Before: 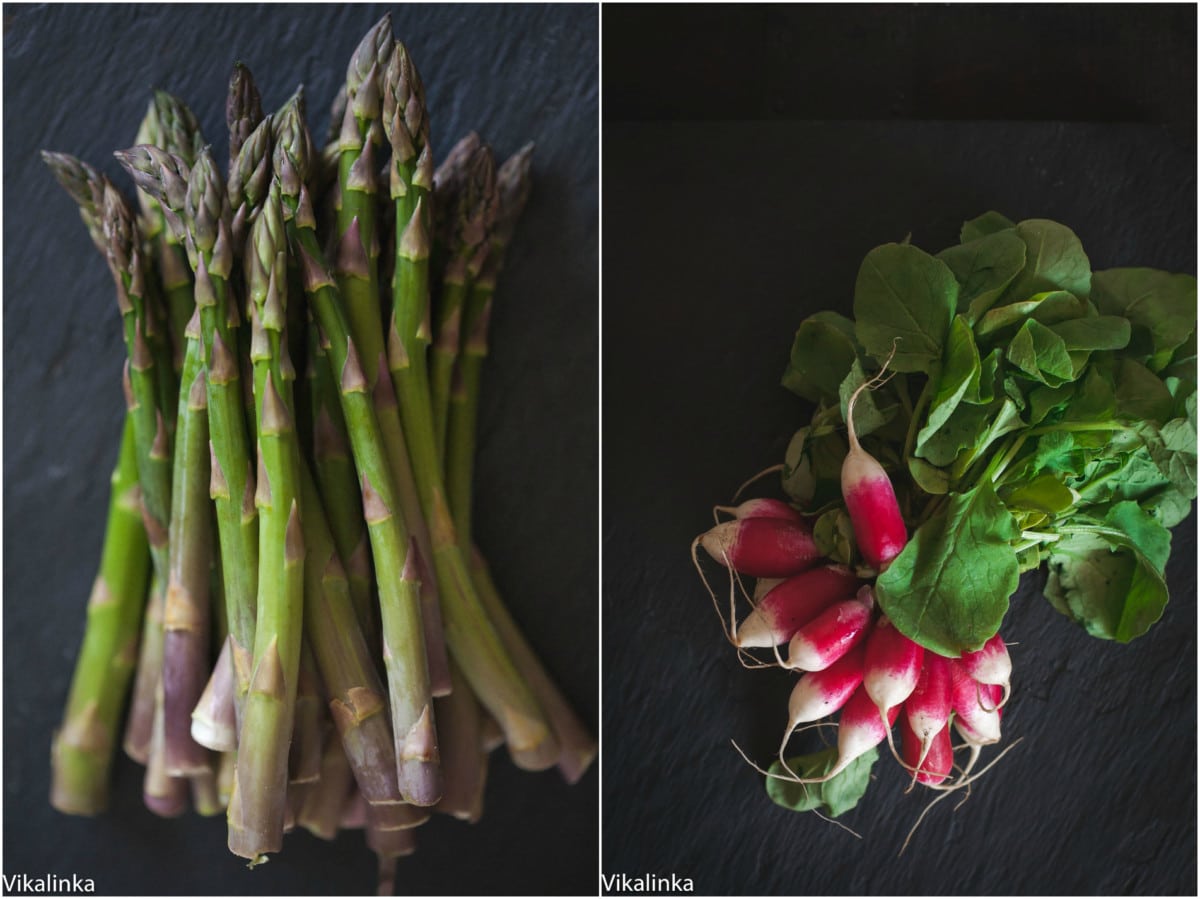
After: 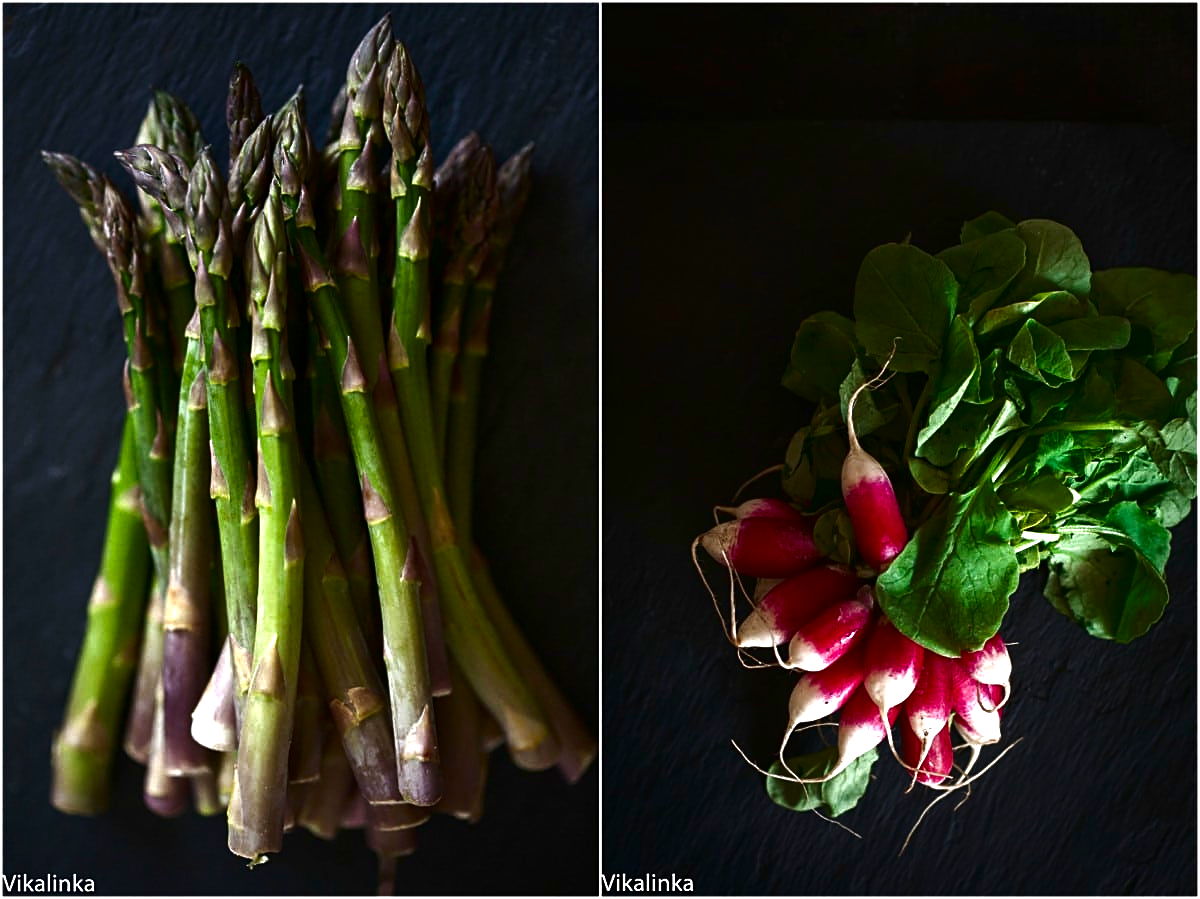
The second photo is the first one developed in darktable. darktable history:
contrast brightness saturation: brightness -0.503
exposure: black level correction 0, exposure 0.891 EV, compensate highlight preservation false
sharpen: on, module defaults
